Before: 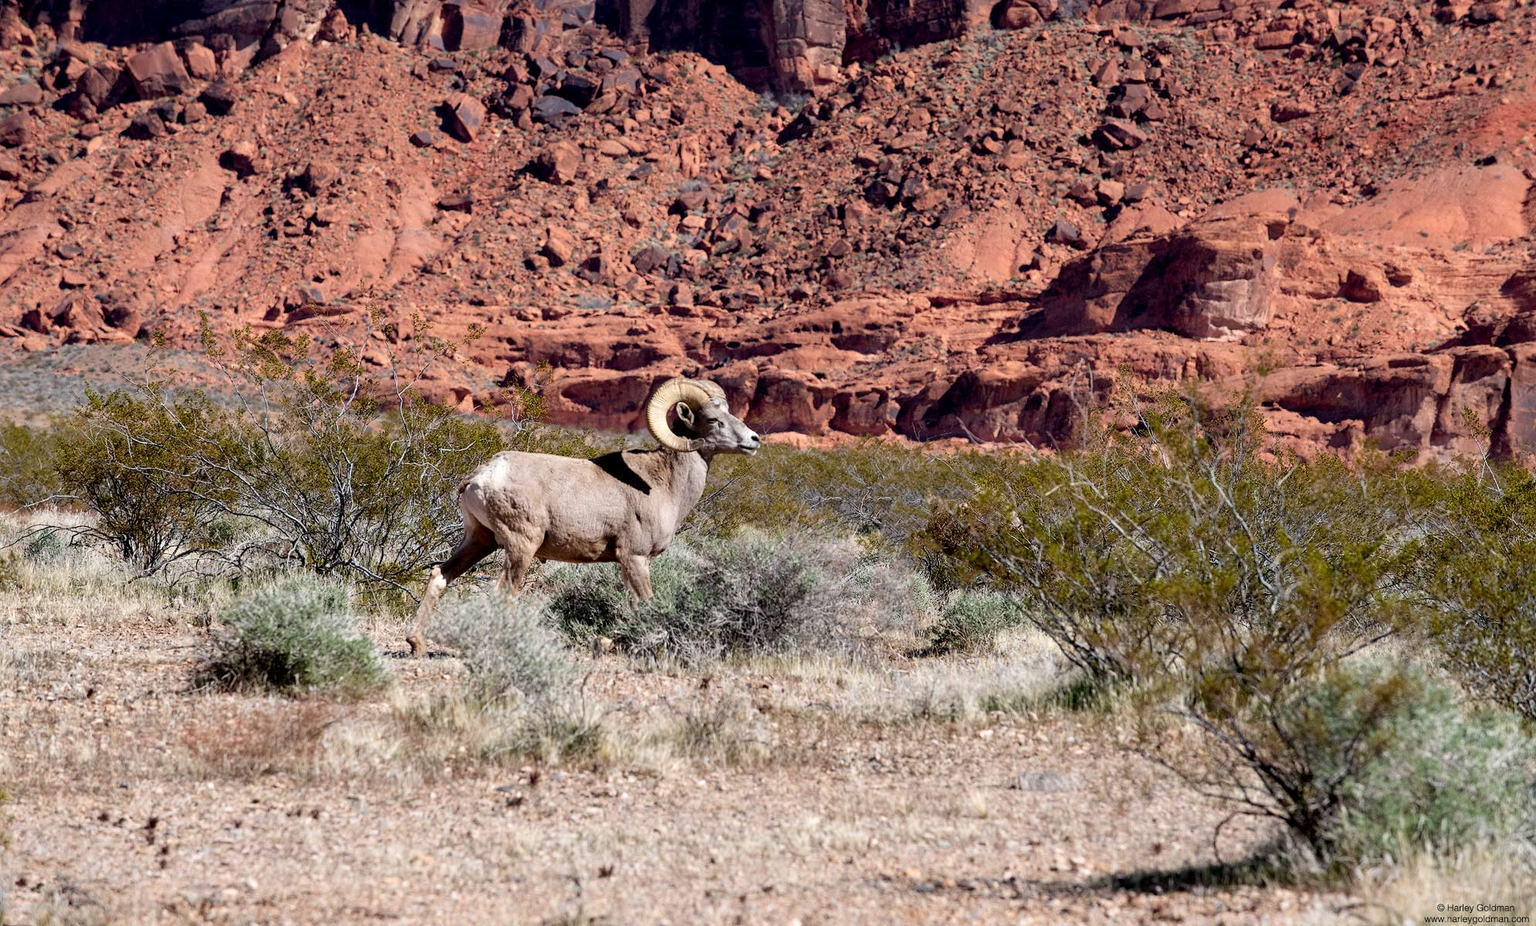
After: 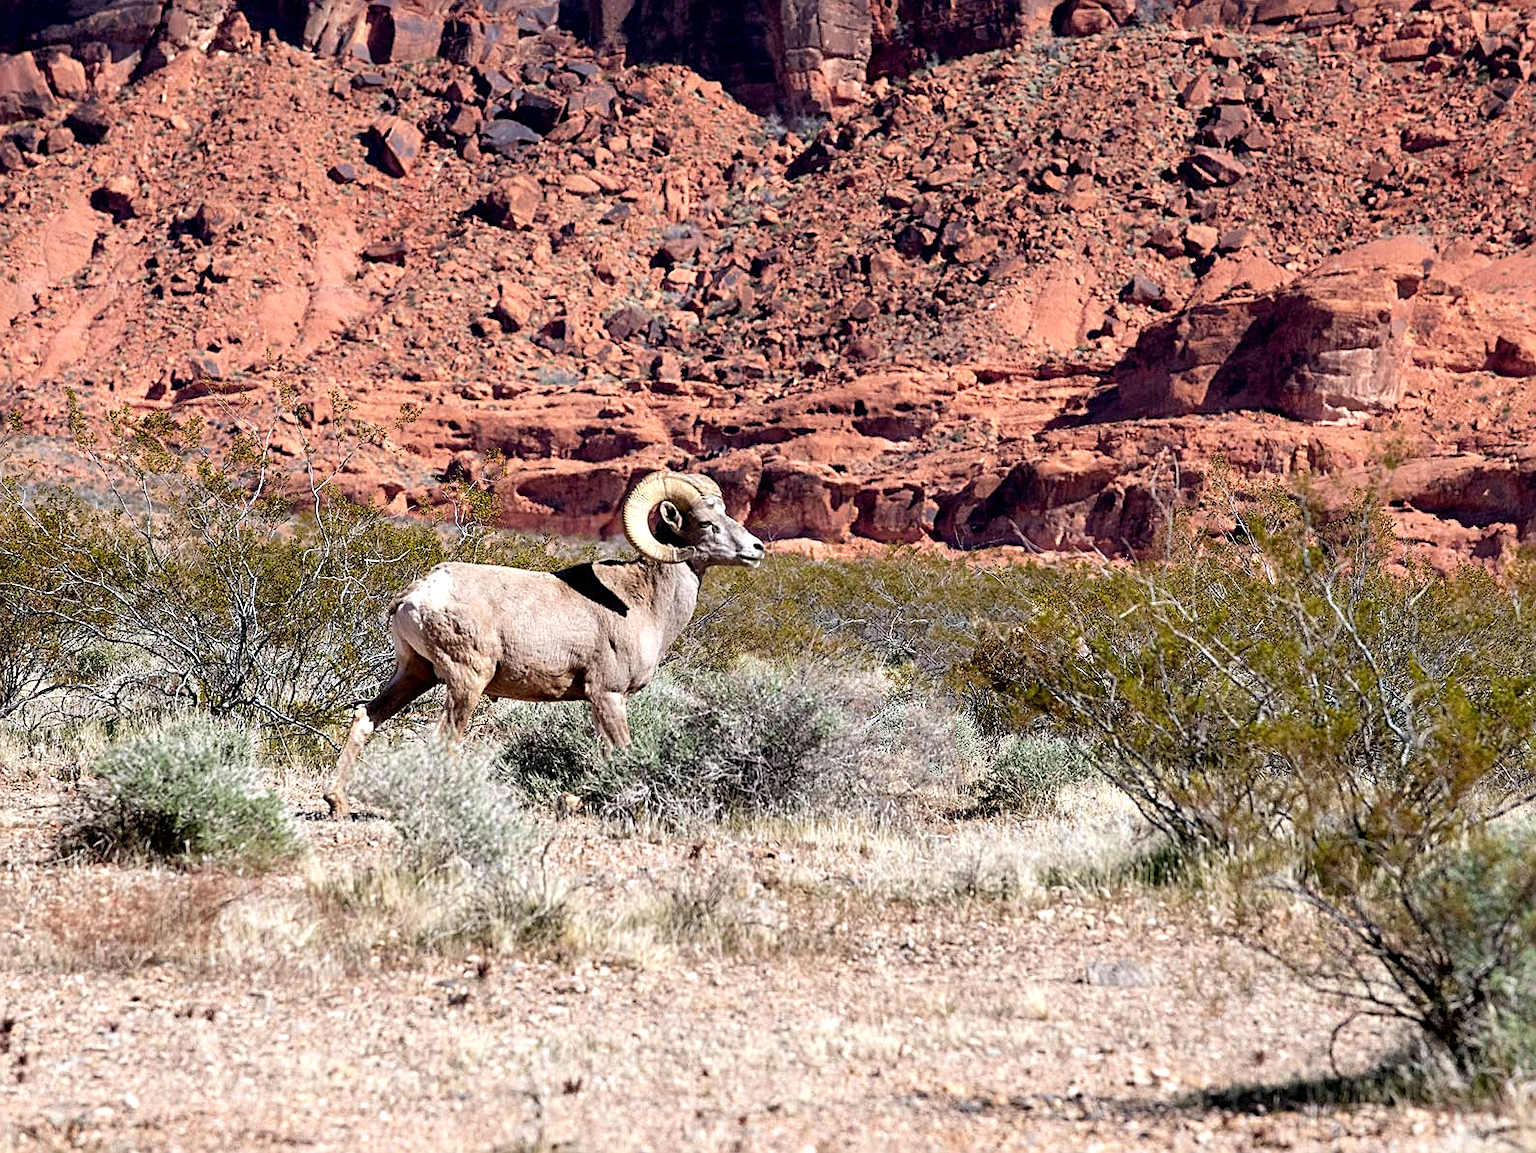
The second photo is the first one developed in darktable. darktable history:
crop and rotate: left 9.552%, right 10.18%
exposure: exposure 0.402 EV, compensate highlight preservation false
sharpen: on, module defaults
